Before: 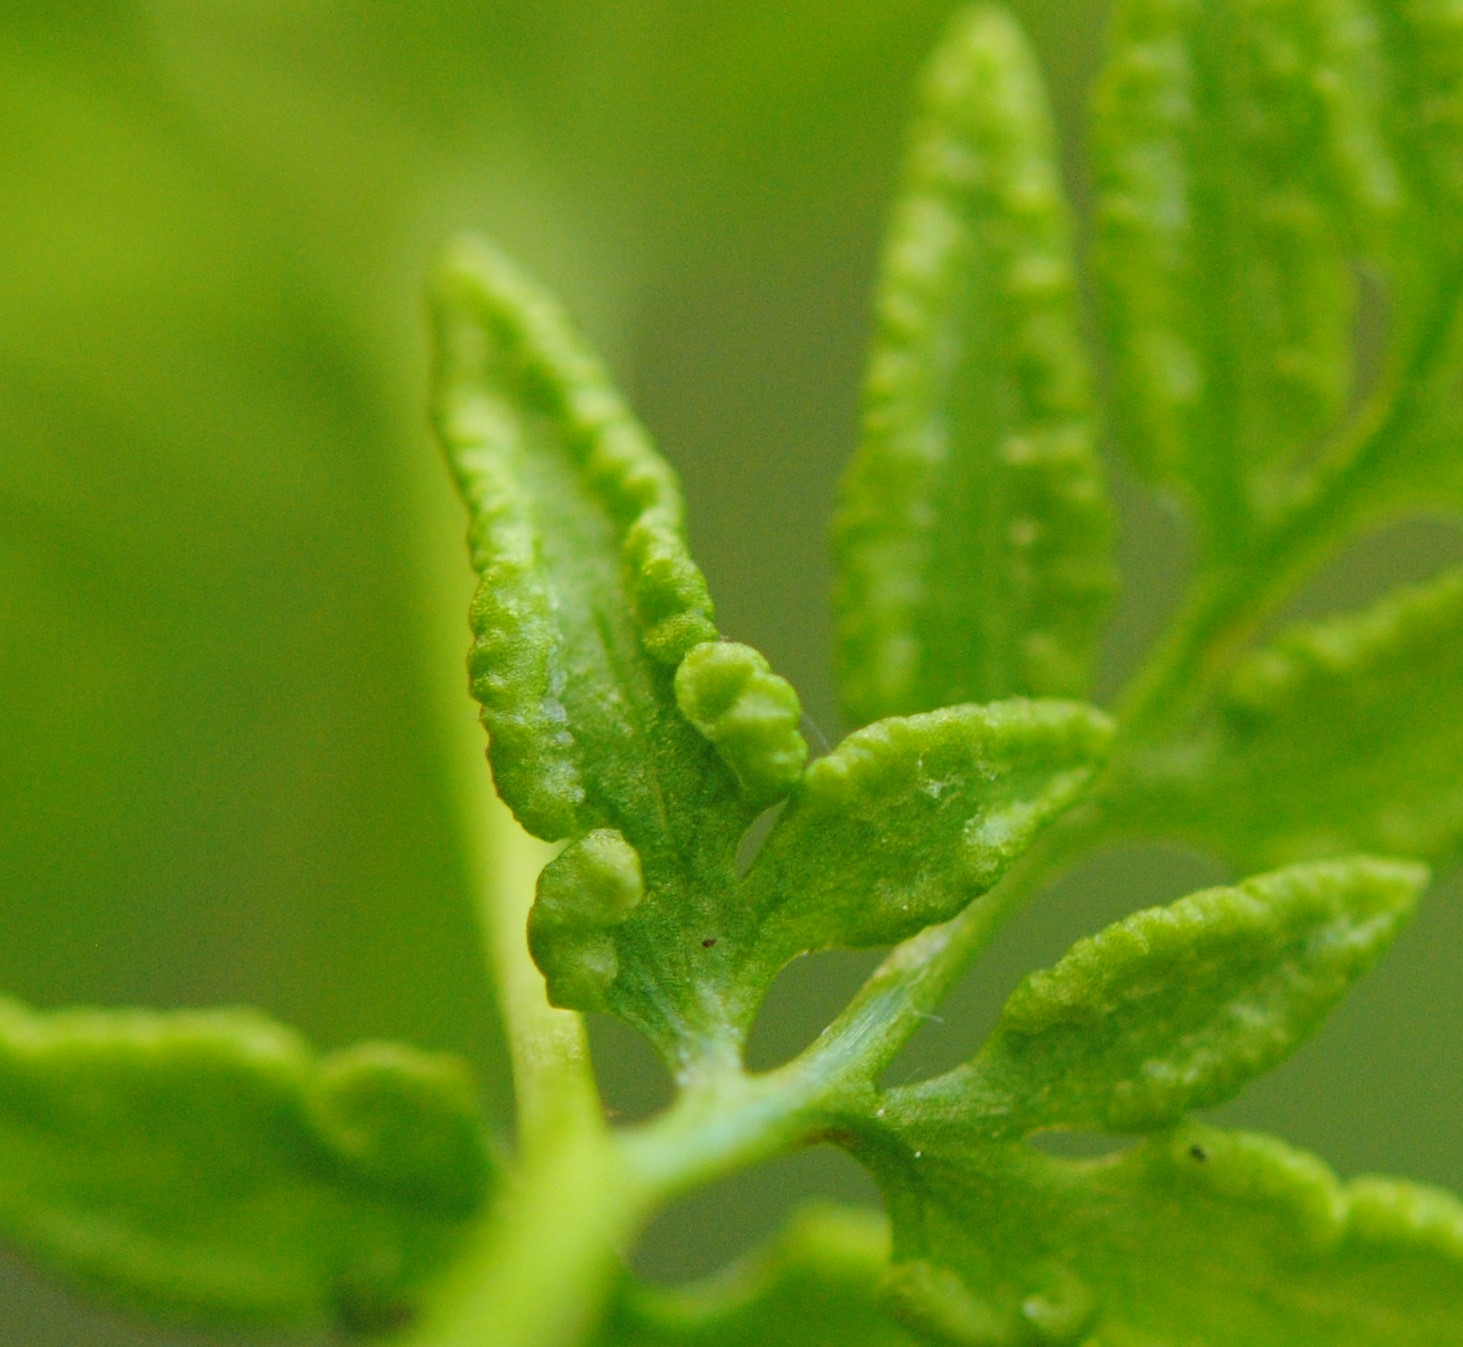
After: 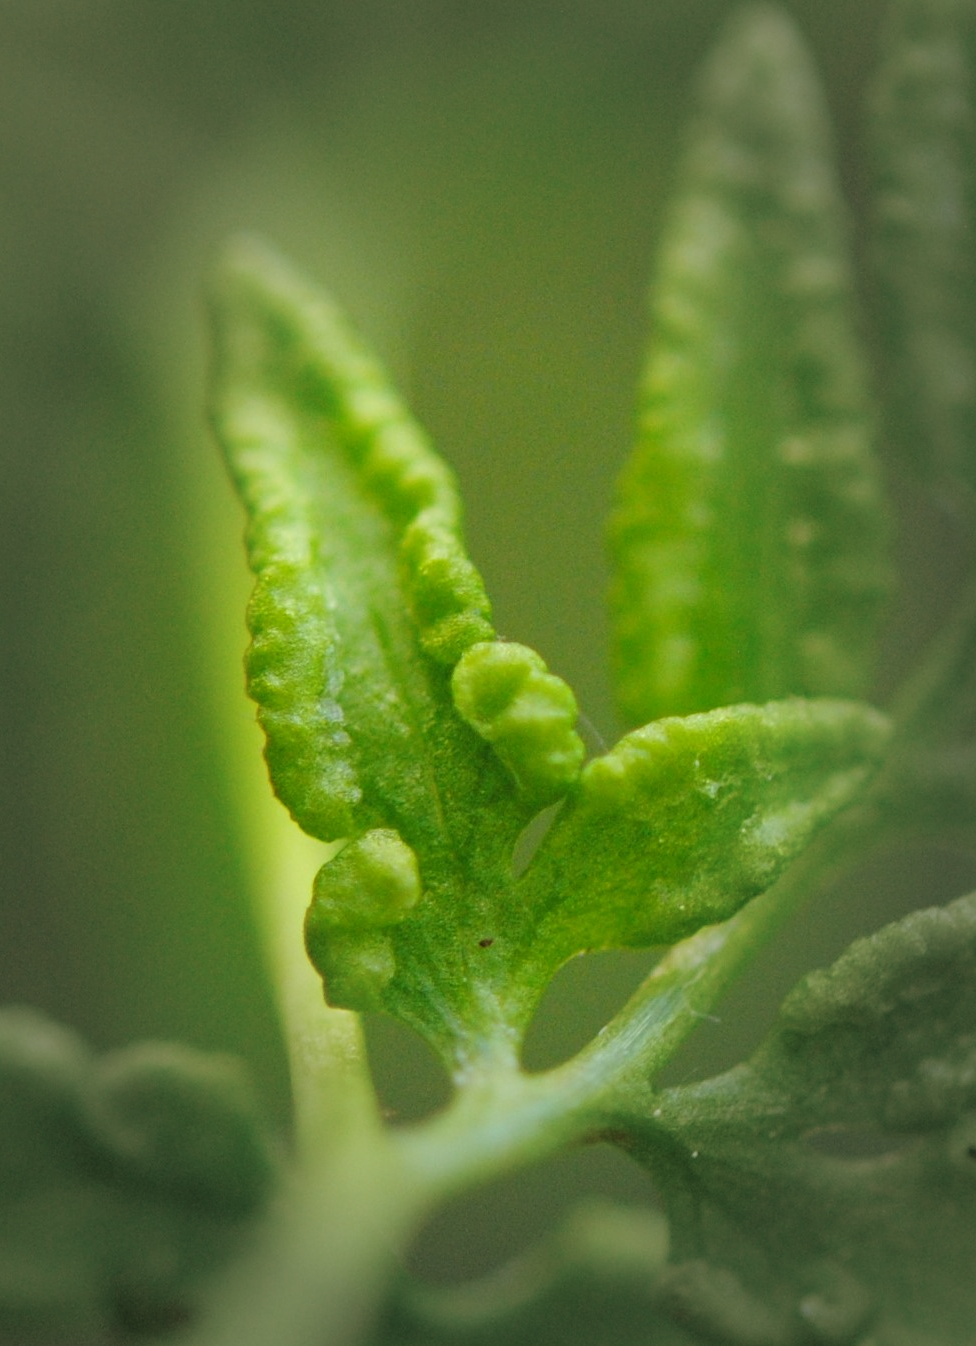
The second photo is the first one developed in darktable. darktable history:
base curve: curves: ch0 [(0, 0) (0.283, 0.295) (1, 1)]
crop and rotate: left 15.369%, right 17.876%
vignetting: fall-off start 47.91%, automatic ratio true, width/height ratio 1.294
